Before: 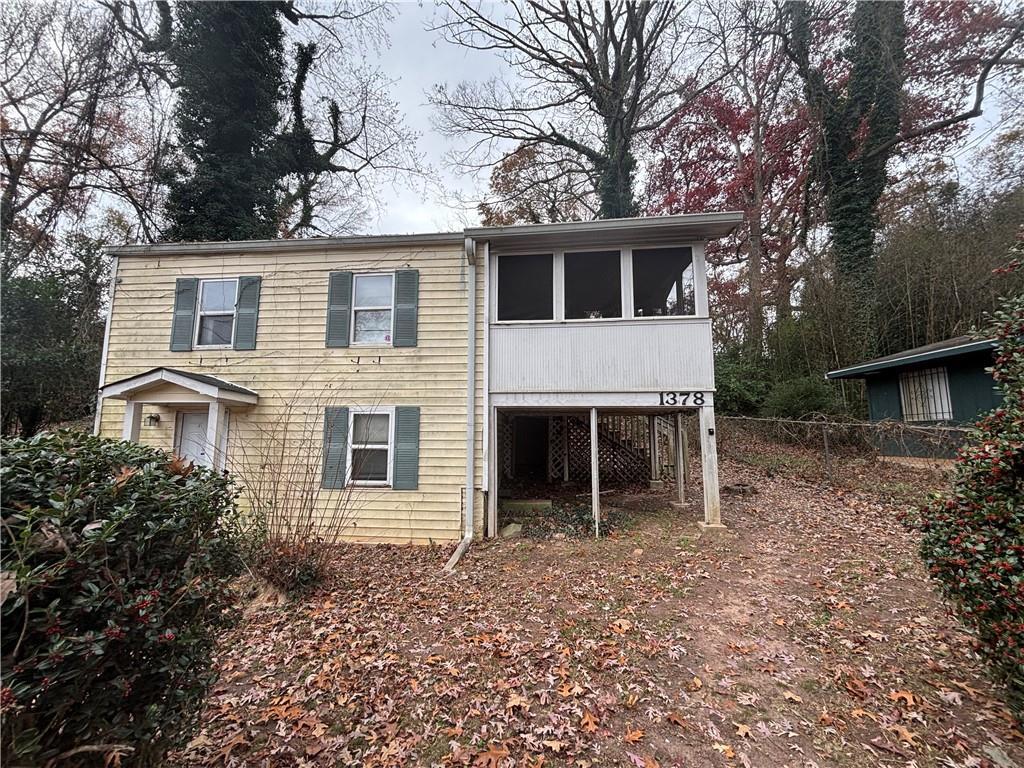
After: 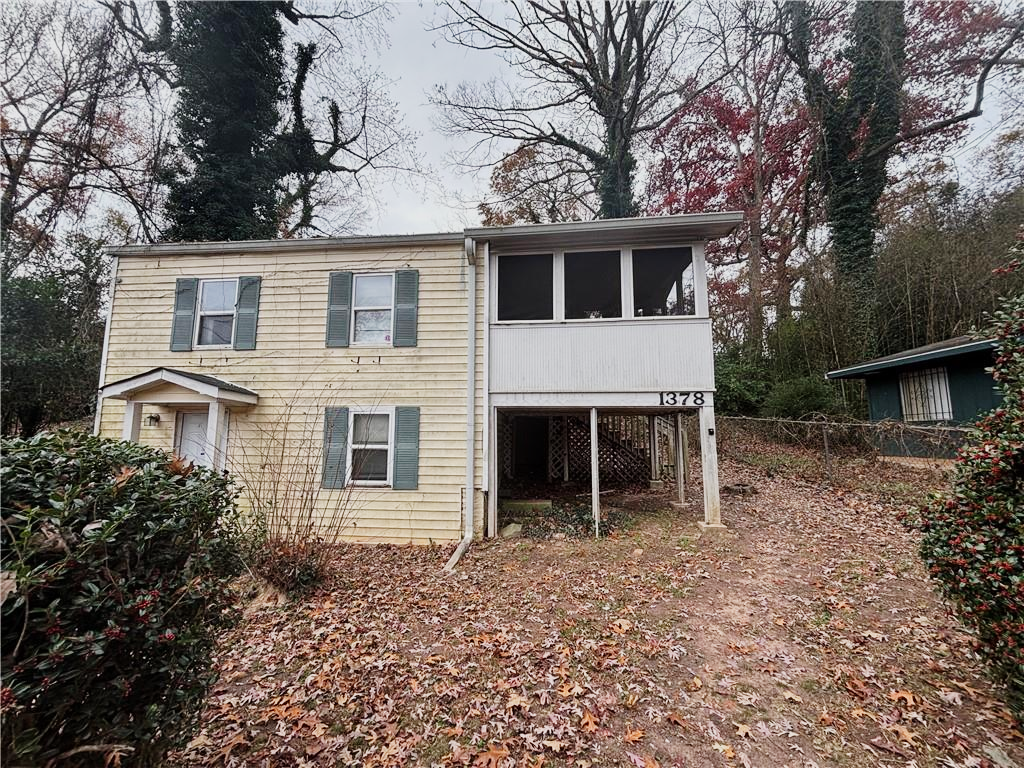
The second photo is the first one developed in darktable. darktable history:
tone curve: curves: ch0 [(0, 0) (0.091, 0.066) (0.184, 0.16) (0.491, 0.519) (0.748, 0.765) (1, 0.919)]; ch1 [(0, 0) (0.179, 0.173) (0.322, 0.32) (0.424, 0.424) (0.502, 0.504) (0.56, 0.578) (0.631, 0.675) (0.777, 0.806) (1, 1)]; ch2 [(0, 0) (0.434, 0.447) (0.483, 0.487) (0.547, 0.573) (0.676, 0.673) (1, 1)], preserve colors none
